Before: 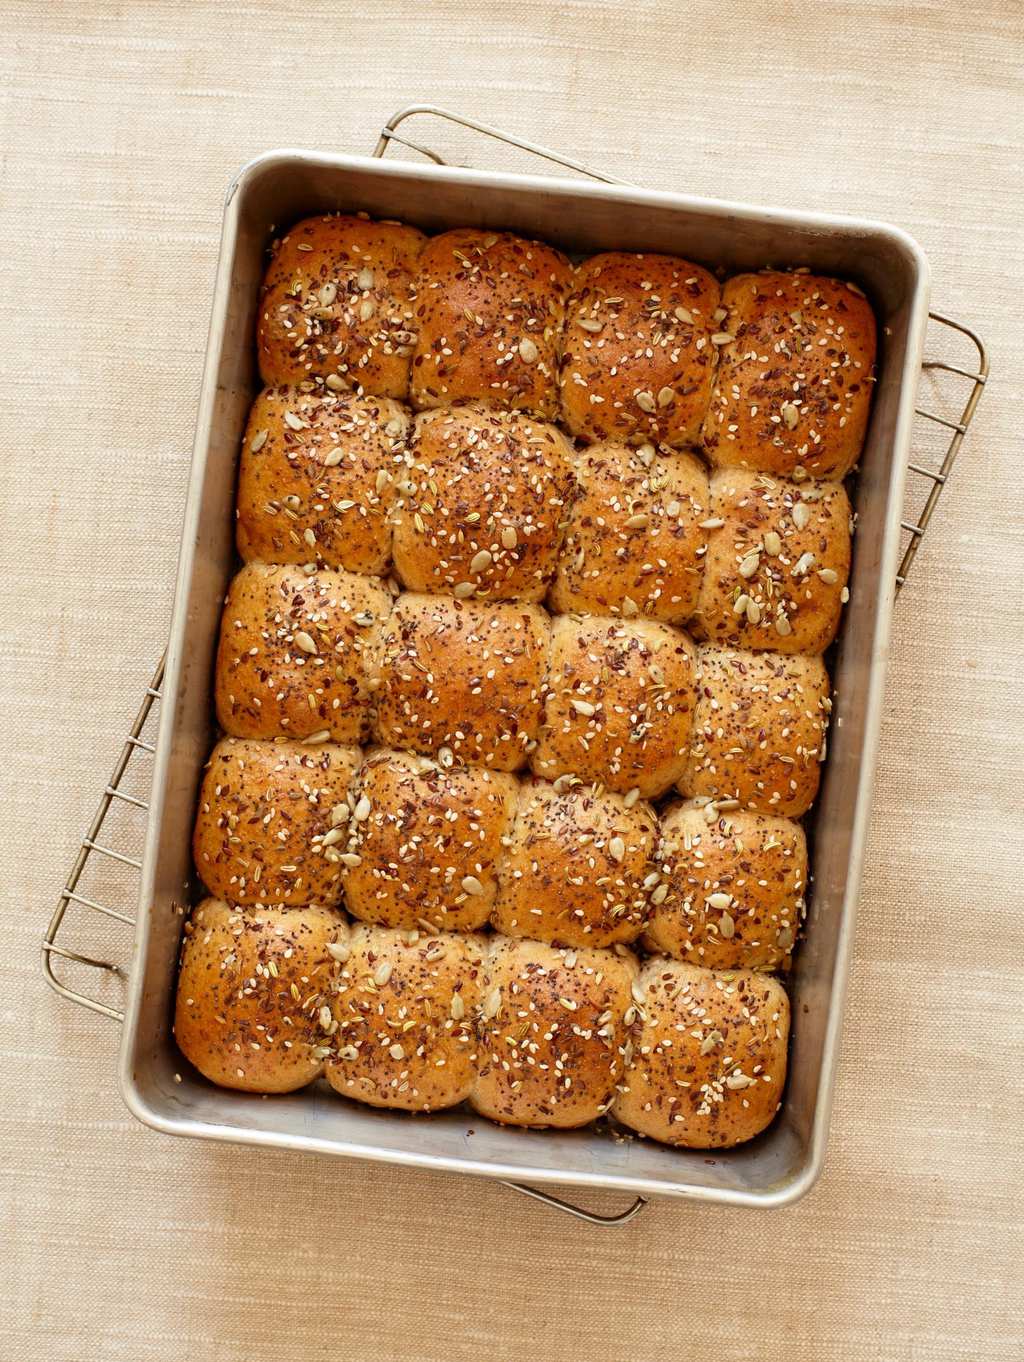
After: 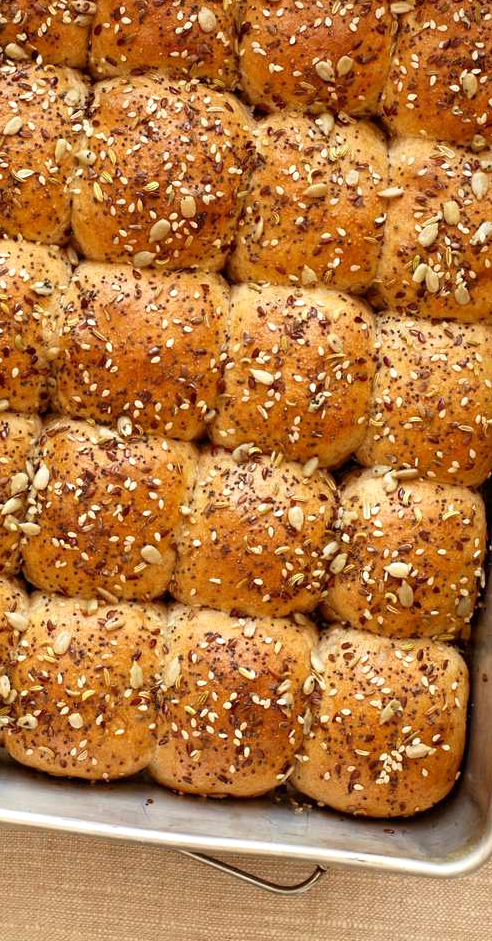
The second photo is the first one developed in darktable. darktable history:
crop: left 31.41%, top 24.315%, right 20.466%, bottom 6.56%
tone equalizer: -8 EV 0.275 EV, -7 EV 0.435 EV, -6 EV 0.383 EV, -5 EV 0.268 EV, -3 EV -0.272 EV, -2 EV -0.392 EV, -1 EV -0.419 EV, +0 EV -0.27 EV, smoothing diameter 24.91%, edges refinement/feathering 8.32, preserve details guided filter
exposure: black level correction 0.001, exposure 0.498 EV, compensate highlight preservation false
